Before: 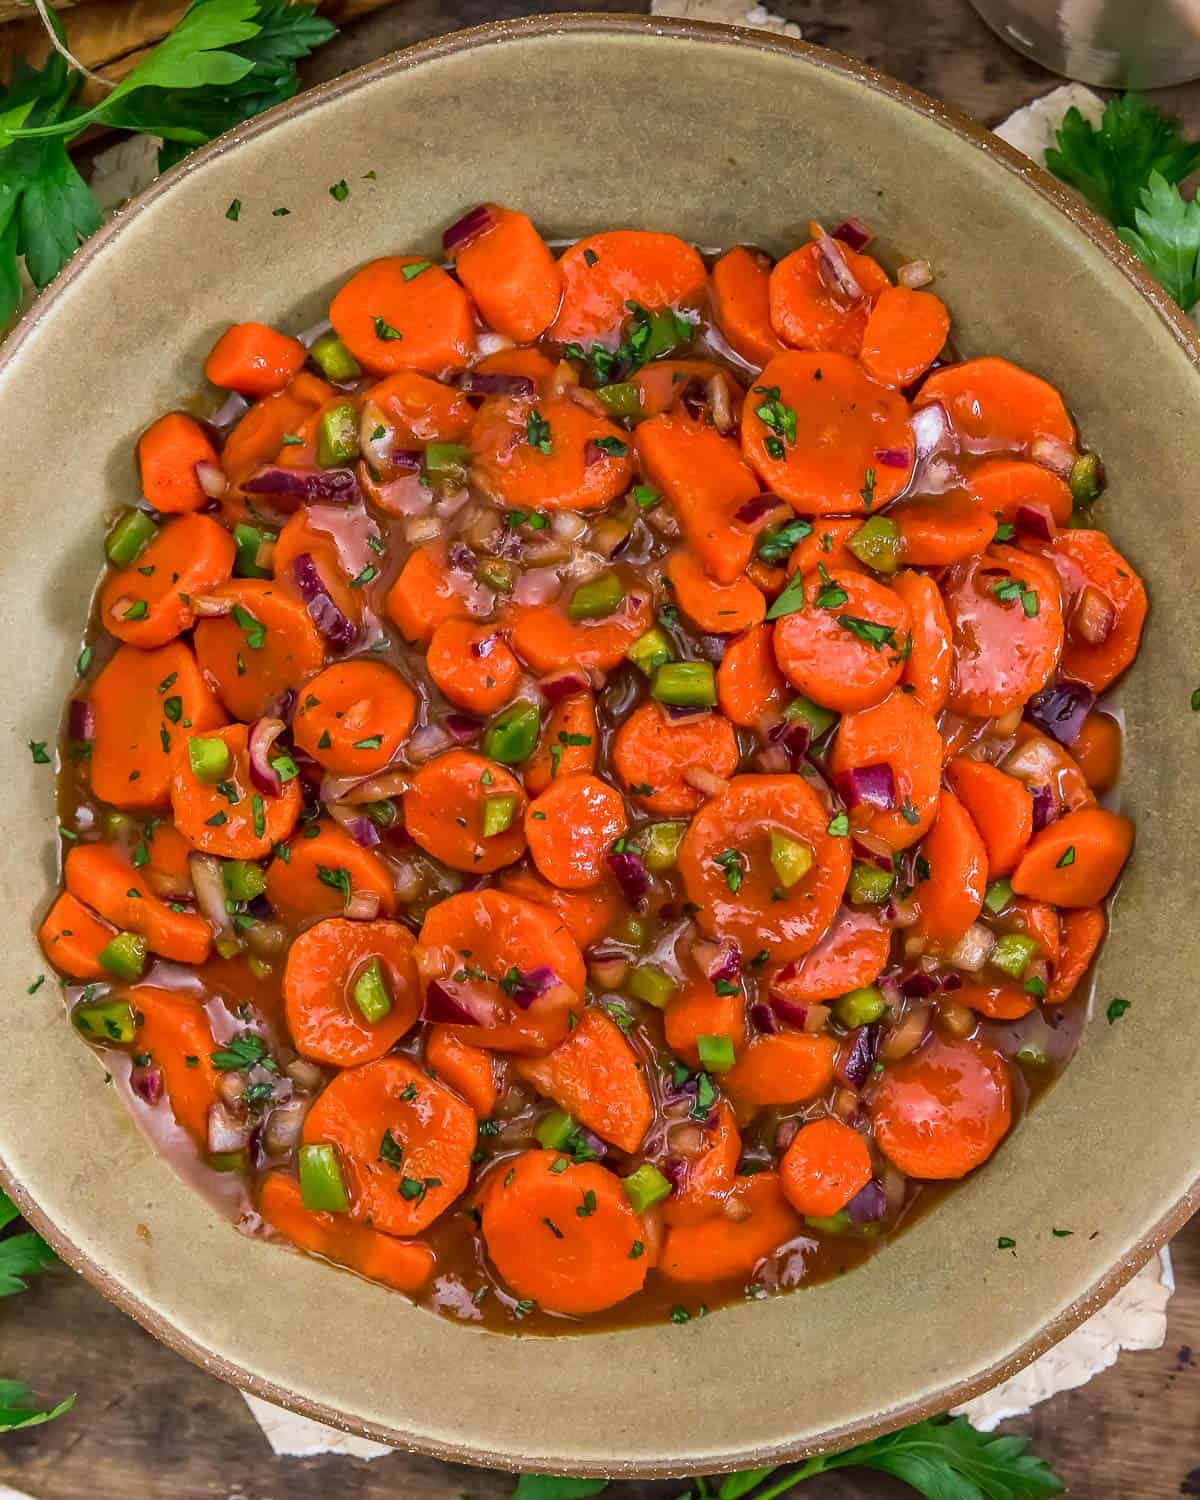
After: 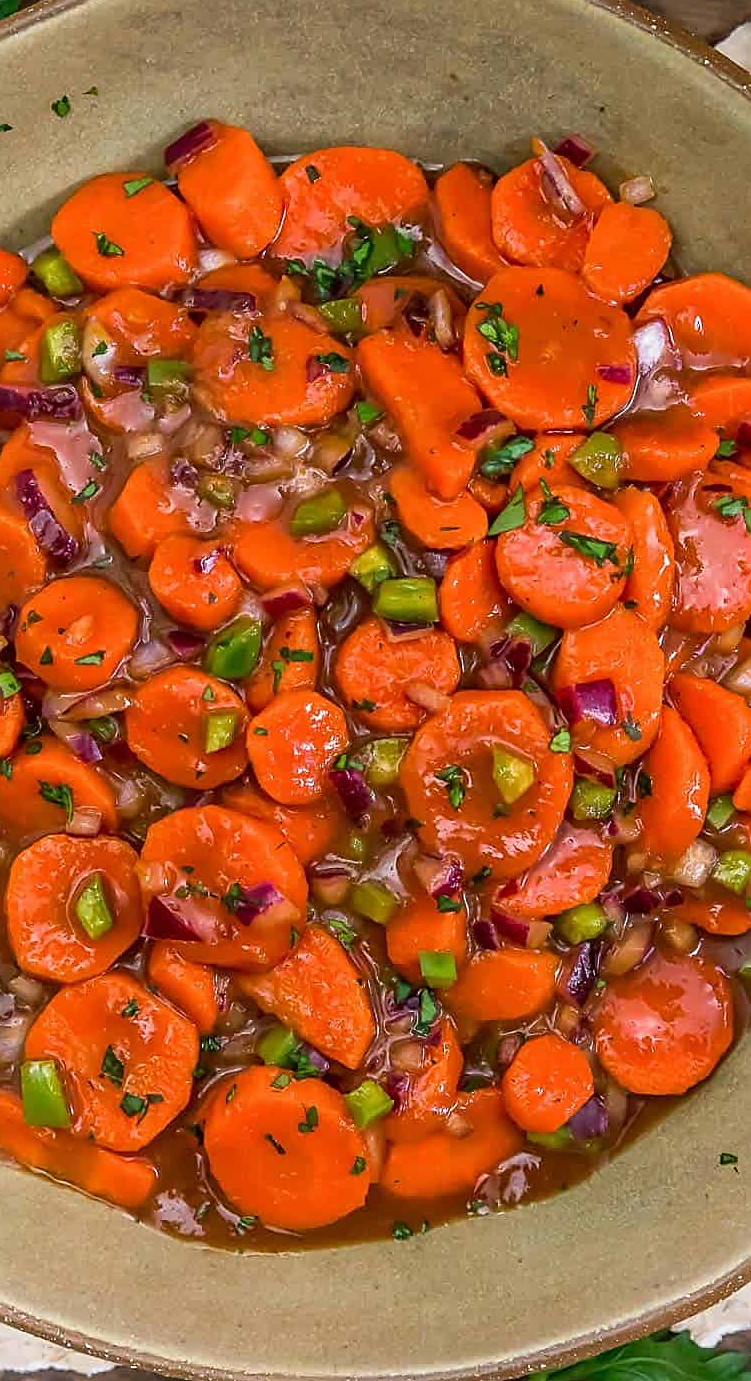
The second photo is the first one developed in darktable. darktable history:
crop and rotate: left 23.189%, top 5.634%, right 14.203%, bottom 2.282%
sharpen: on, module defaults
